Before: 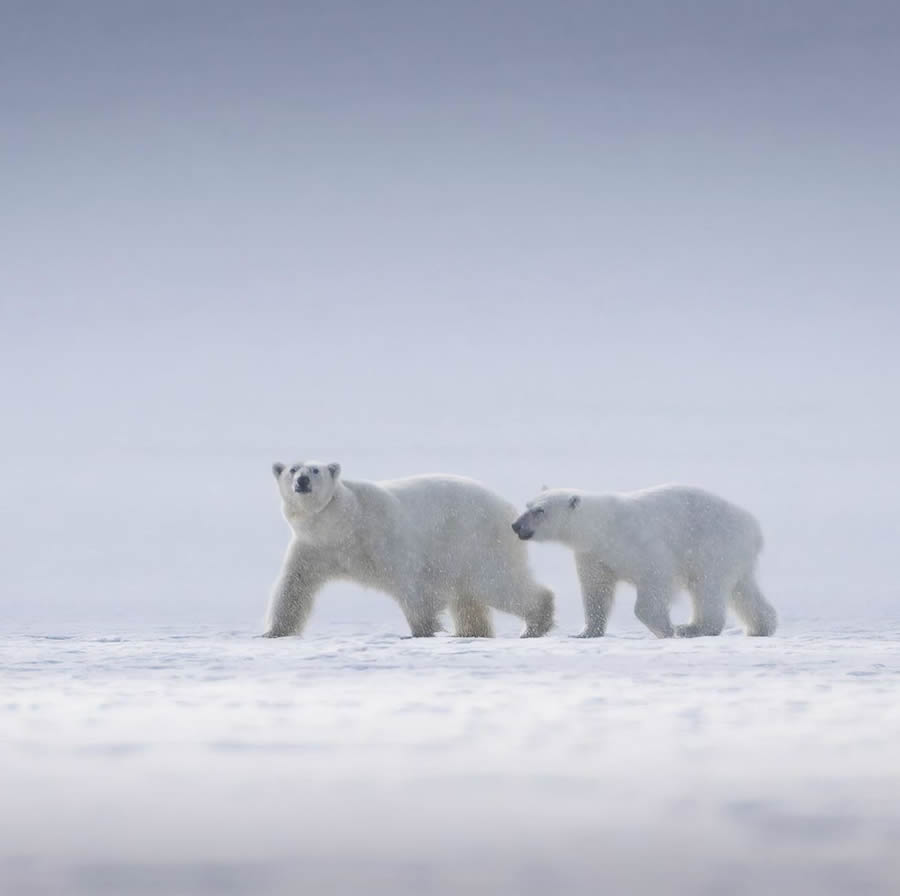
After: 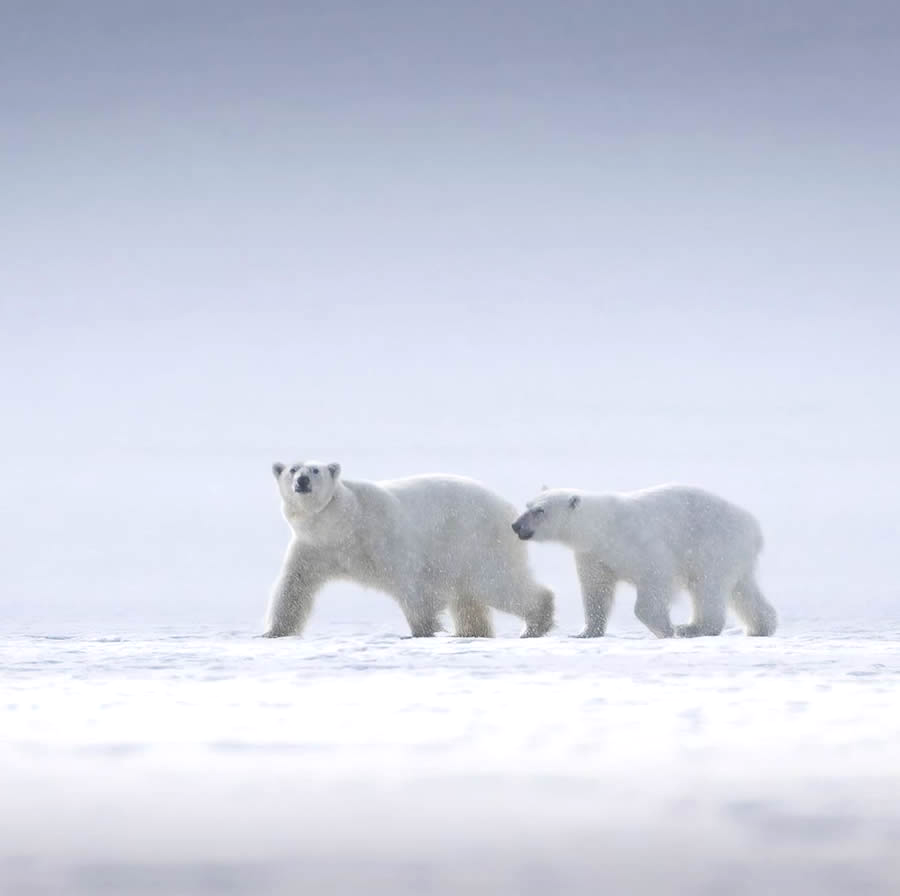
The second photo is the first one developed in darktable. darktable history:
shadows and highlights: radius 112.67, shadows 51.19, white point adjustment 9.15, highlights -2.63, soften with gaussian
